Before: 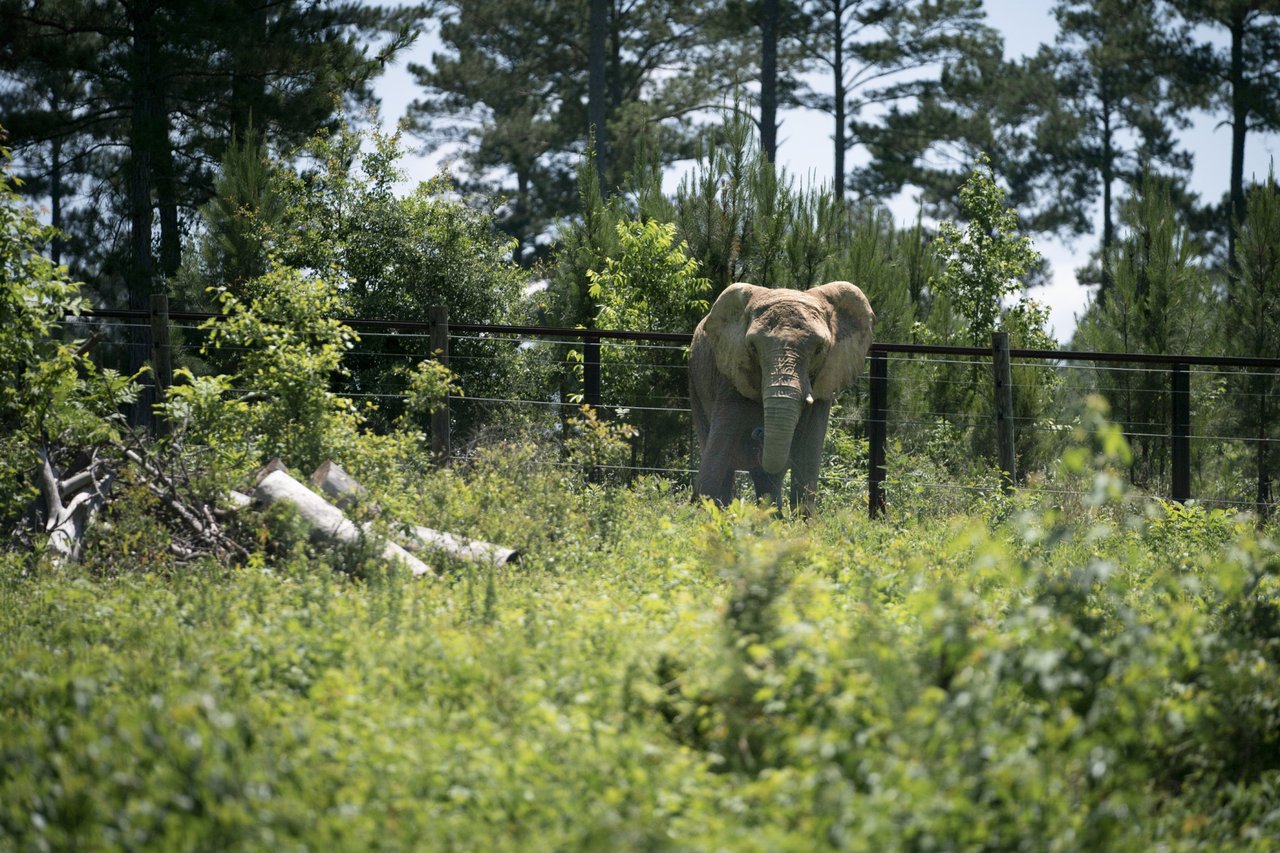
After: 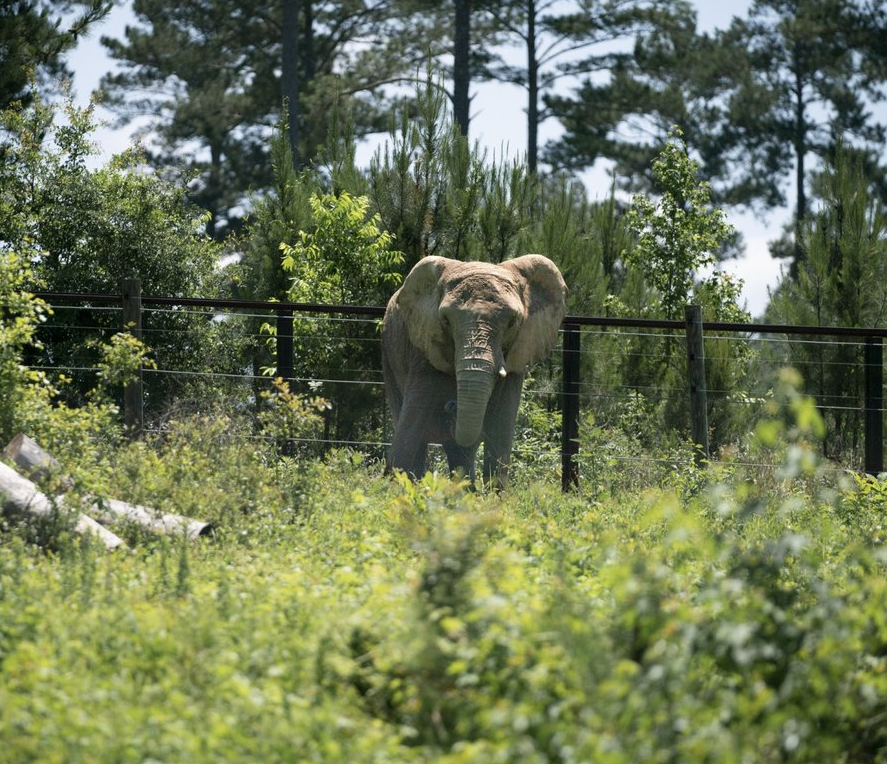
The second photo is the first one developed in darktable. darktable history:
crop and rotate: left 24.018%, top 3.334%, right 6.622%, bottom 7.05%
